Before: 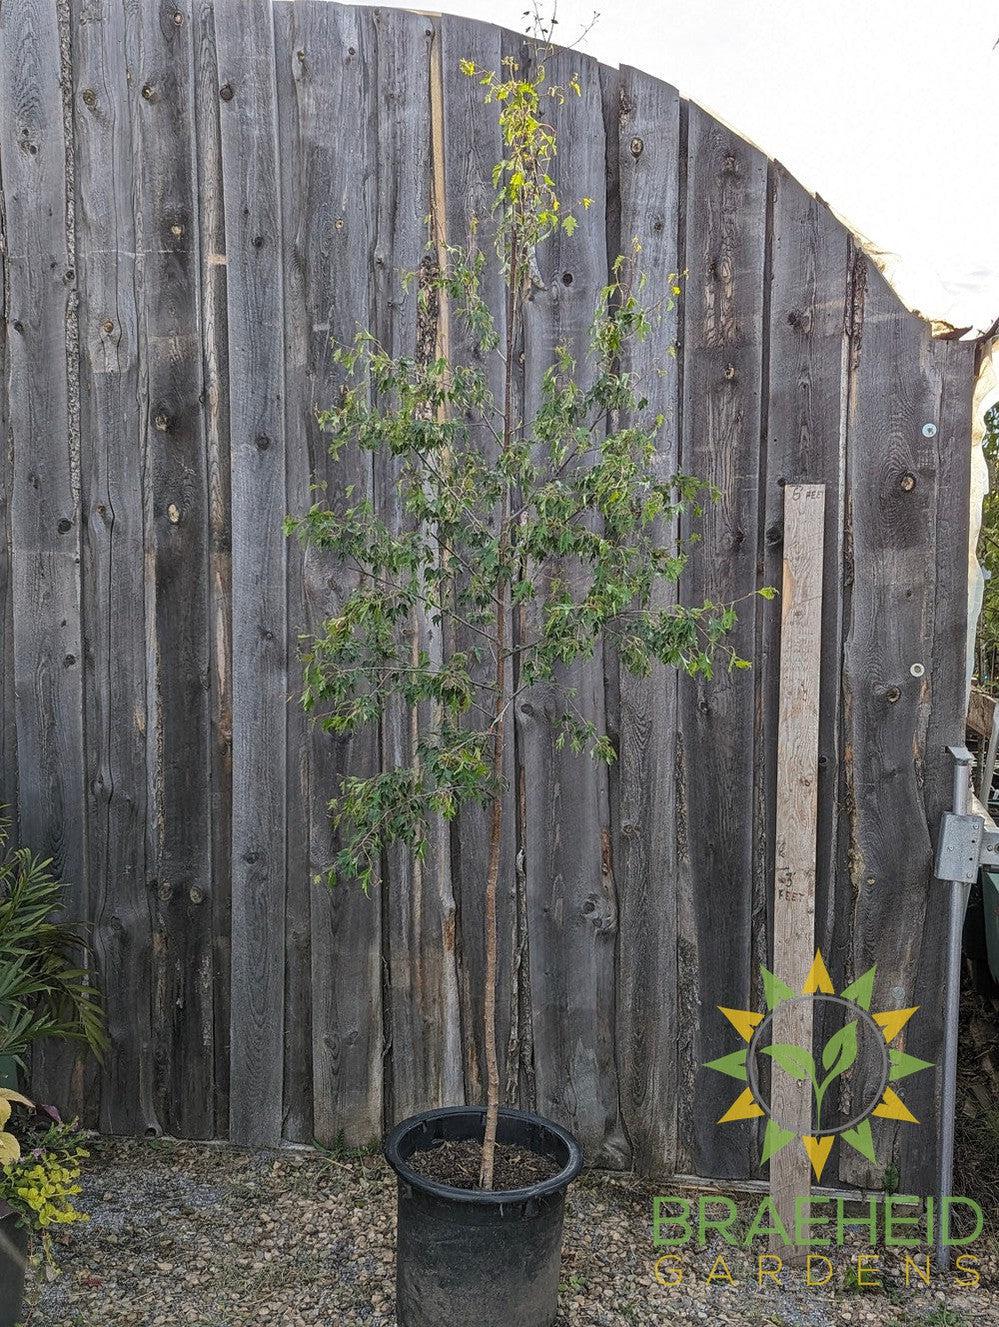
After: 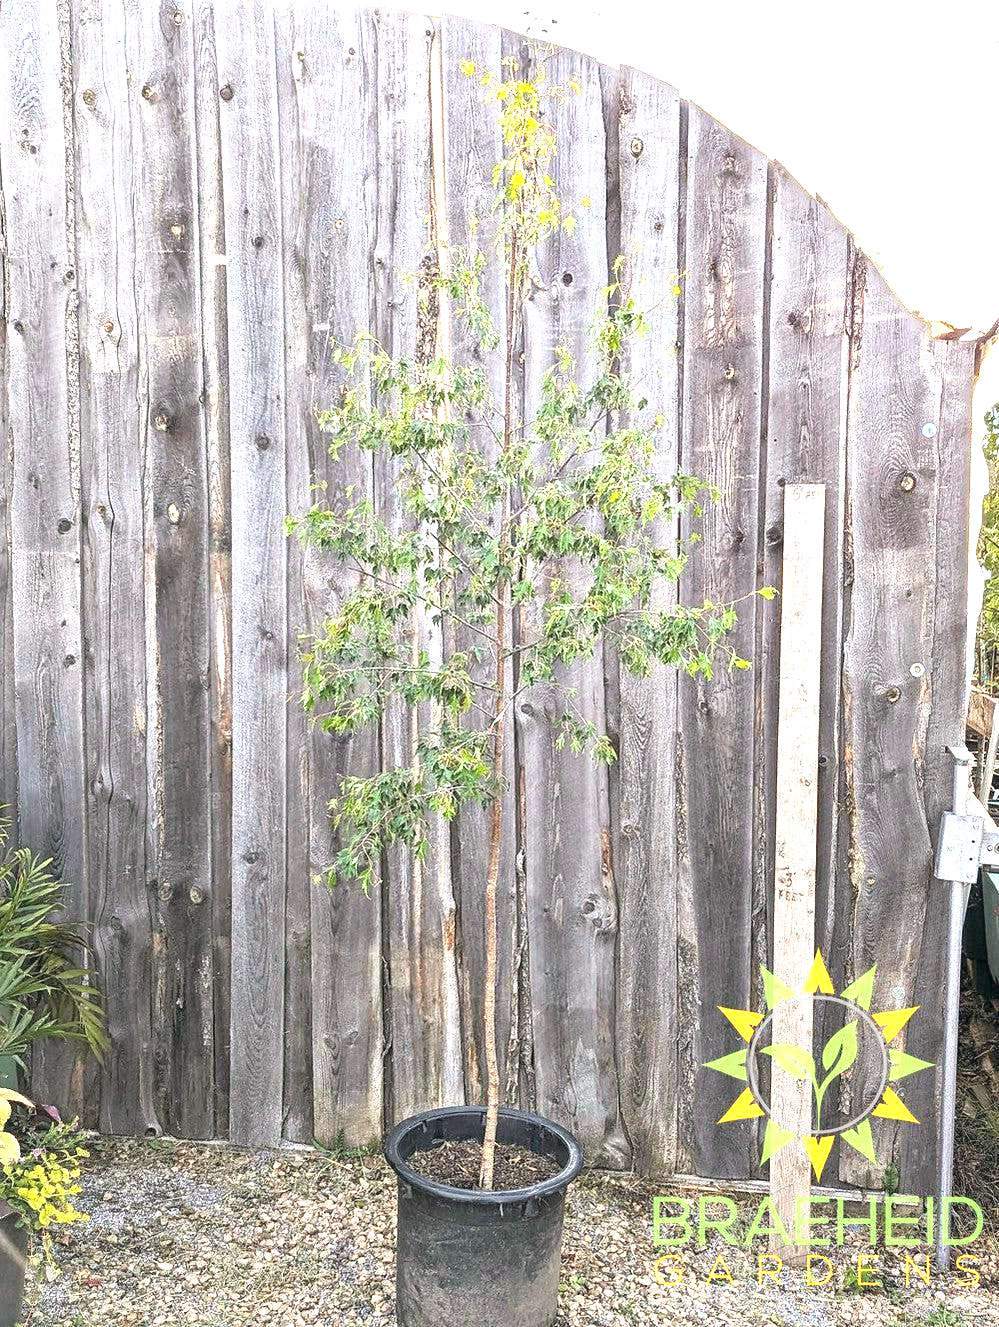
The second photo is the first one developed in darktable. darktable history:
exposure: black level correction 0, exposure 2 EV, compensate highlight preservation false
color balance: lift [1, 0.998, 1.001, 1.002], gamma [1, 1.02, 1, 0.98], gain [1, 1.02, 1.003, 0.98]
